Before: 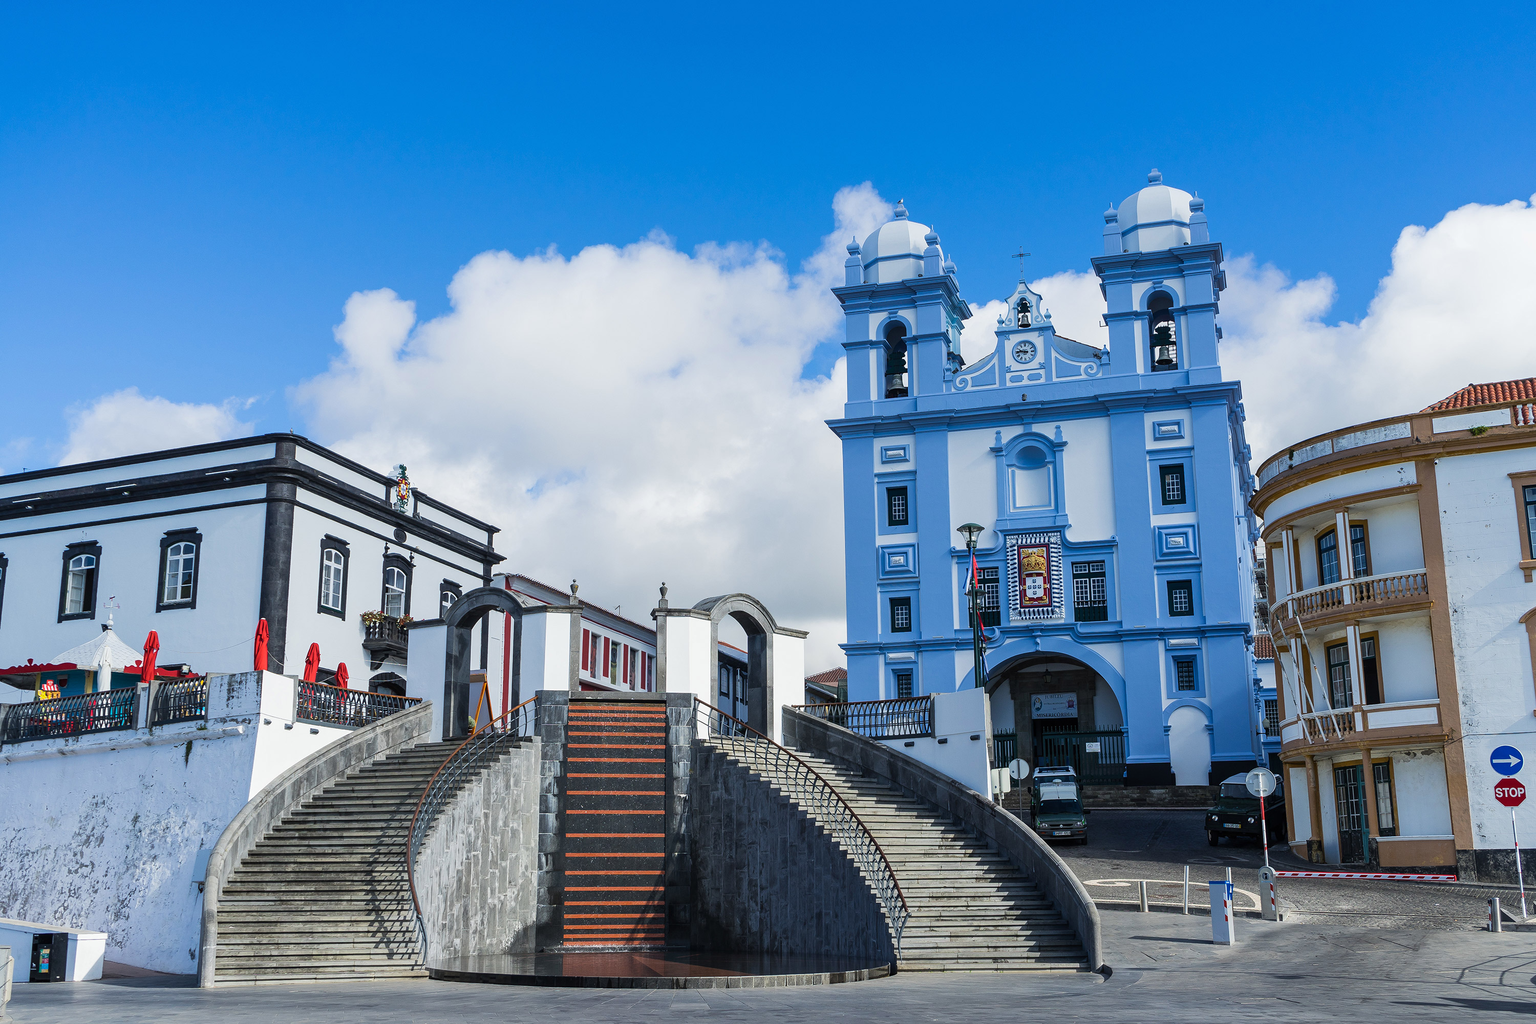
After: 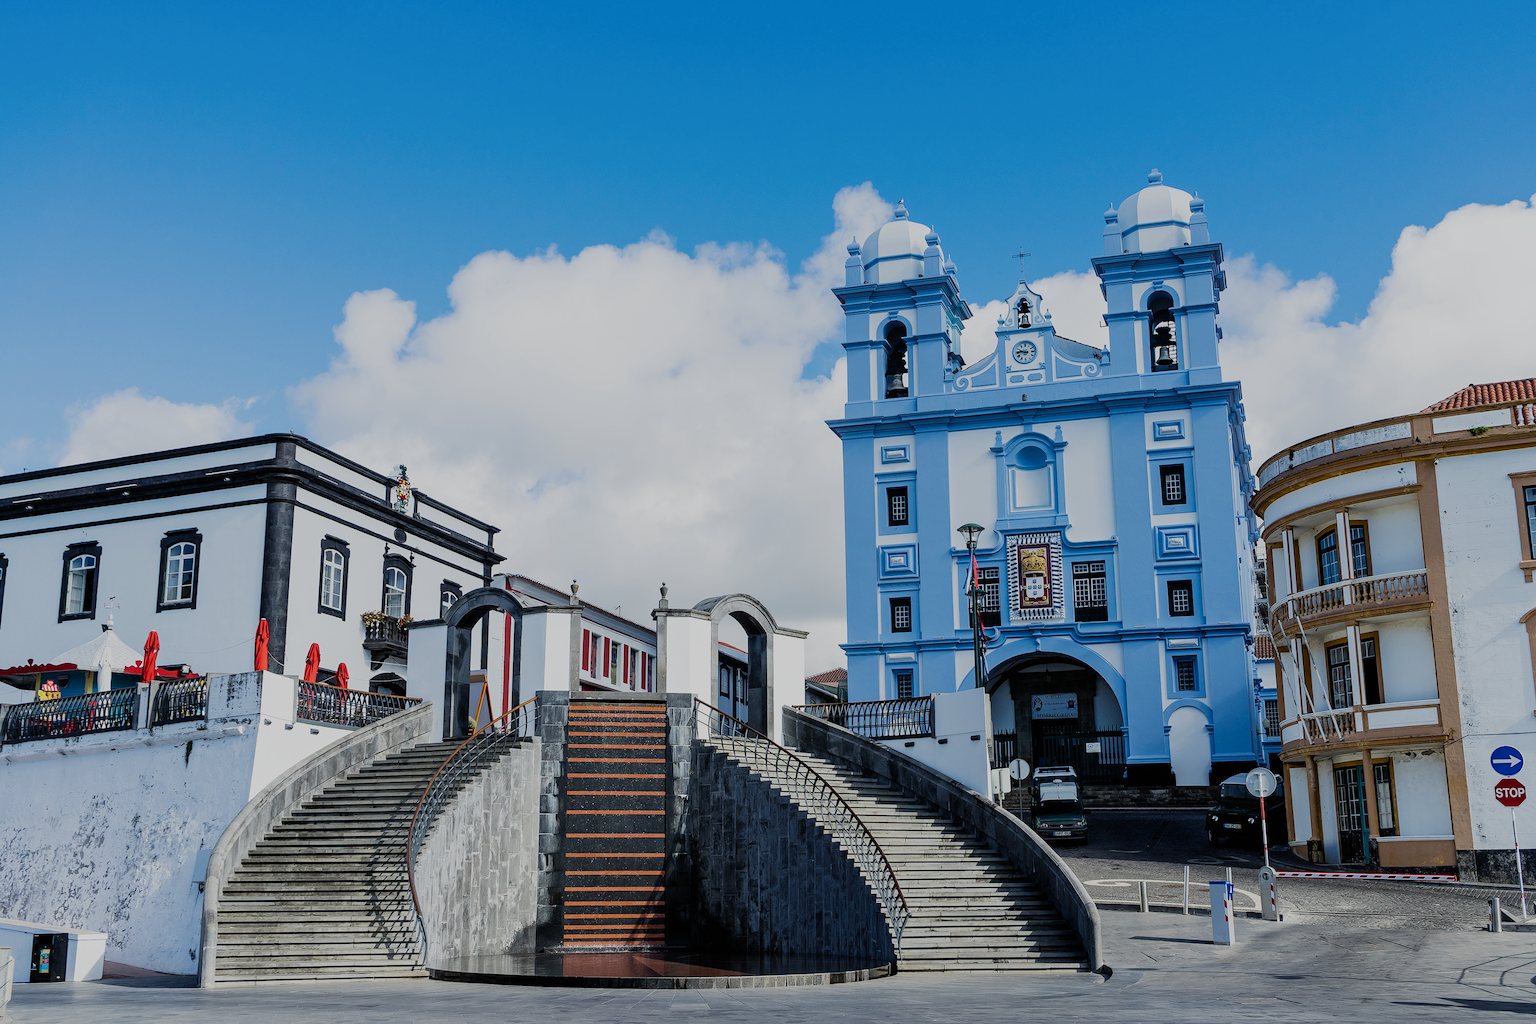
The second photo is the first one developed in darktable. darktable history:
filmic rgb: black relative exposure -6.94 EV, white relative exposure 5.65 EV, hardness 2.85, add noise in highlights 0, preserve chrominance no, color science v3 (2019), use custom middle-gray values true, contrast in highlights soft
